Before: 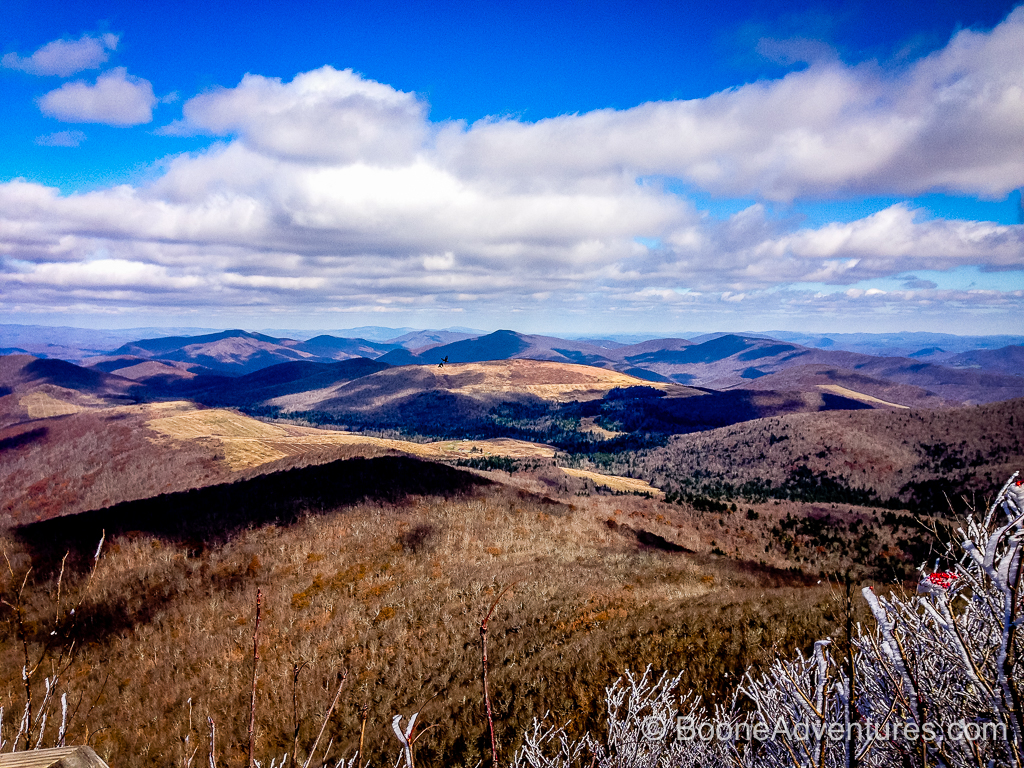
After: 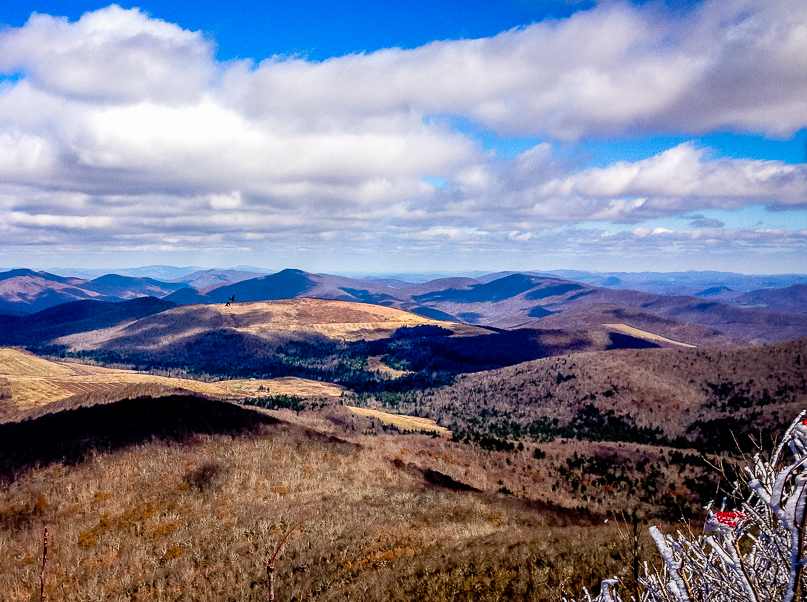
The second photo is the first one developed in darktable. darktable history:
crop and rotate: left 20.807%, top 7.995%, right 0.364%, bottom 13.576%
